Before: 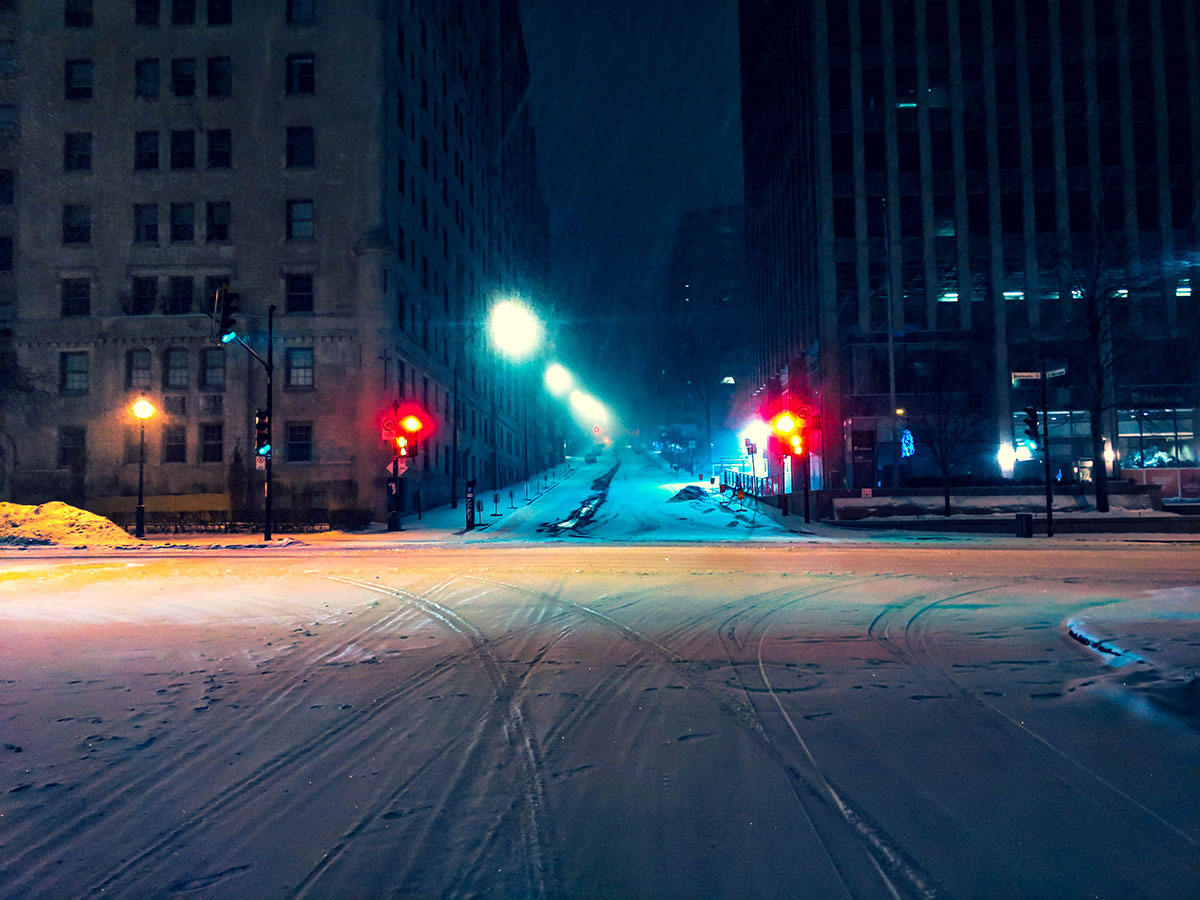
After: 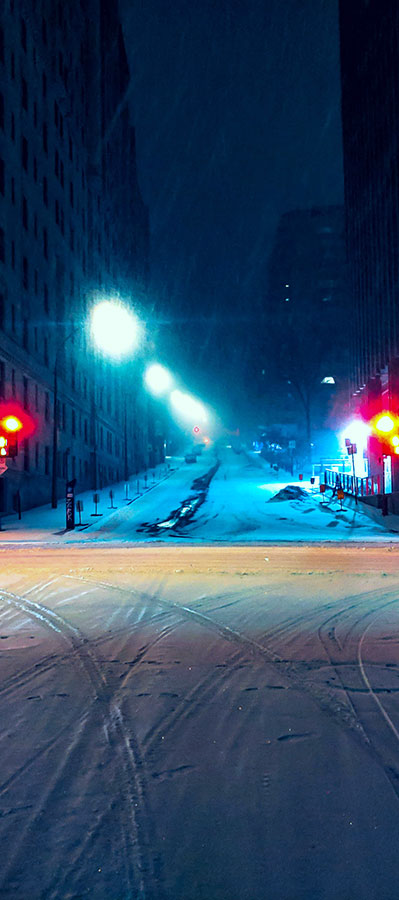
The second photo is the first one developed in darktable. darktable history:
crop: left 33.36%, right 33.36%
white balance: red 0.924, blue 1.095
